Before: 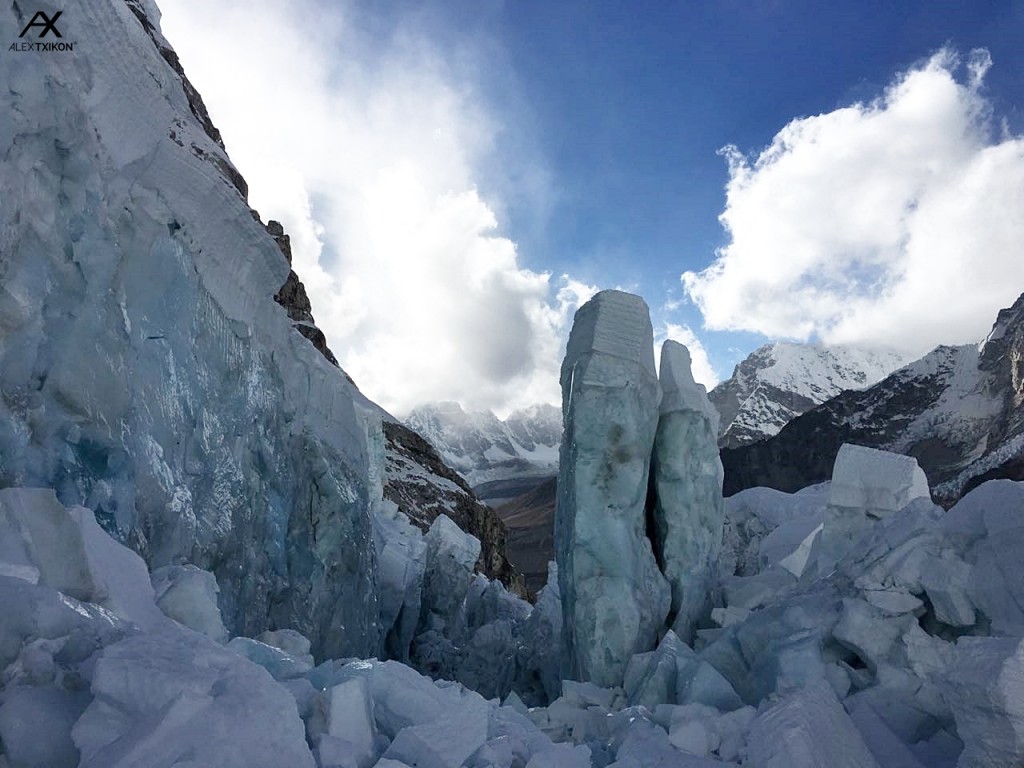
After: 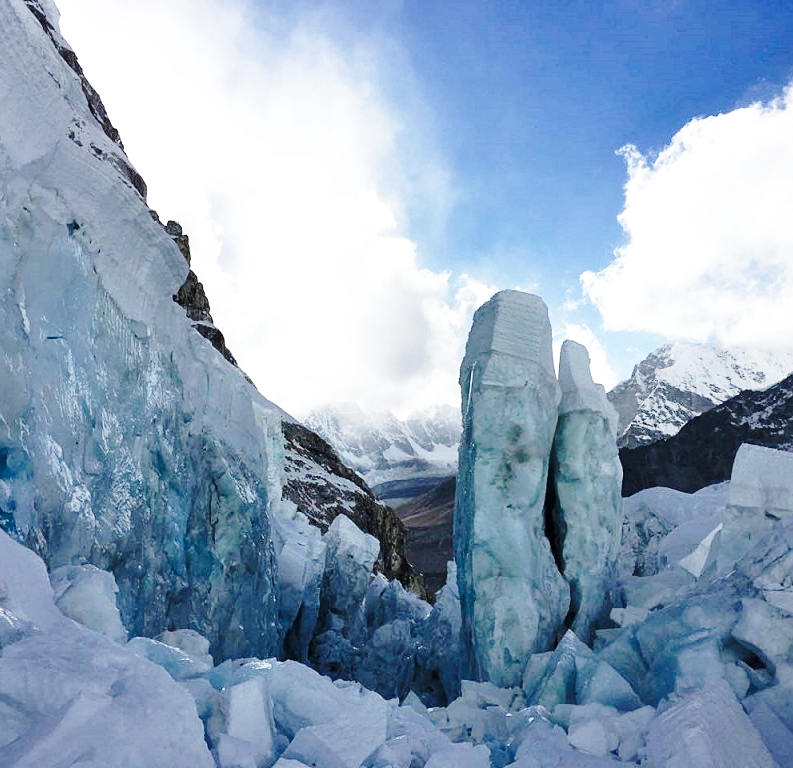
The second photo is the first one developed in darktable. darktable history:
crop: left 9.88%, right 12.664%
base curve: curves: ch0 [(0, 0) (0.032, 0.037) (0.105, 0.228) (0.435, 0.76) (0.856, 0.983) (1, 1)], preserve colors none
white balance: emerald 1
